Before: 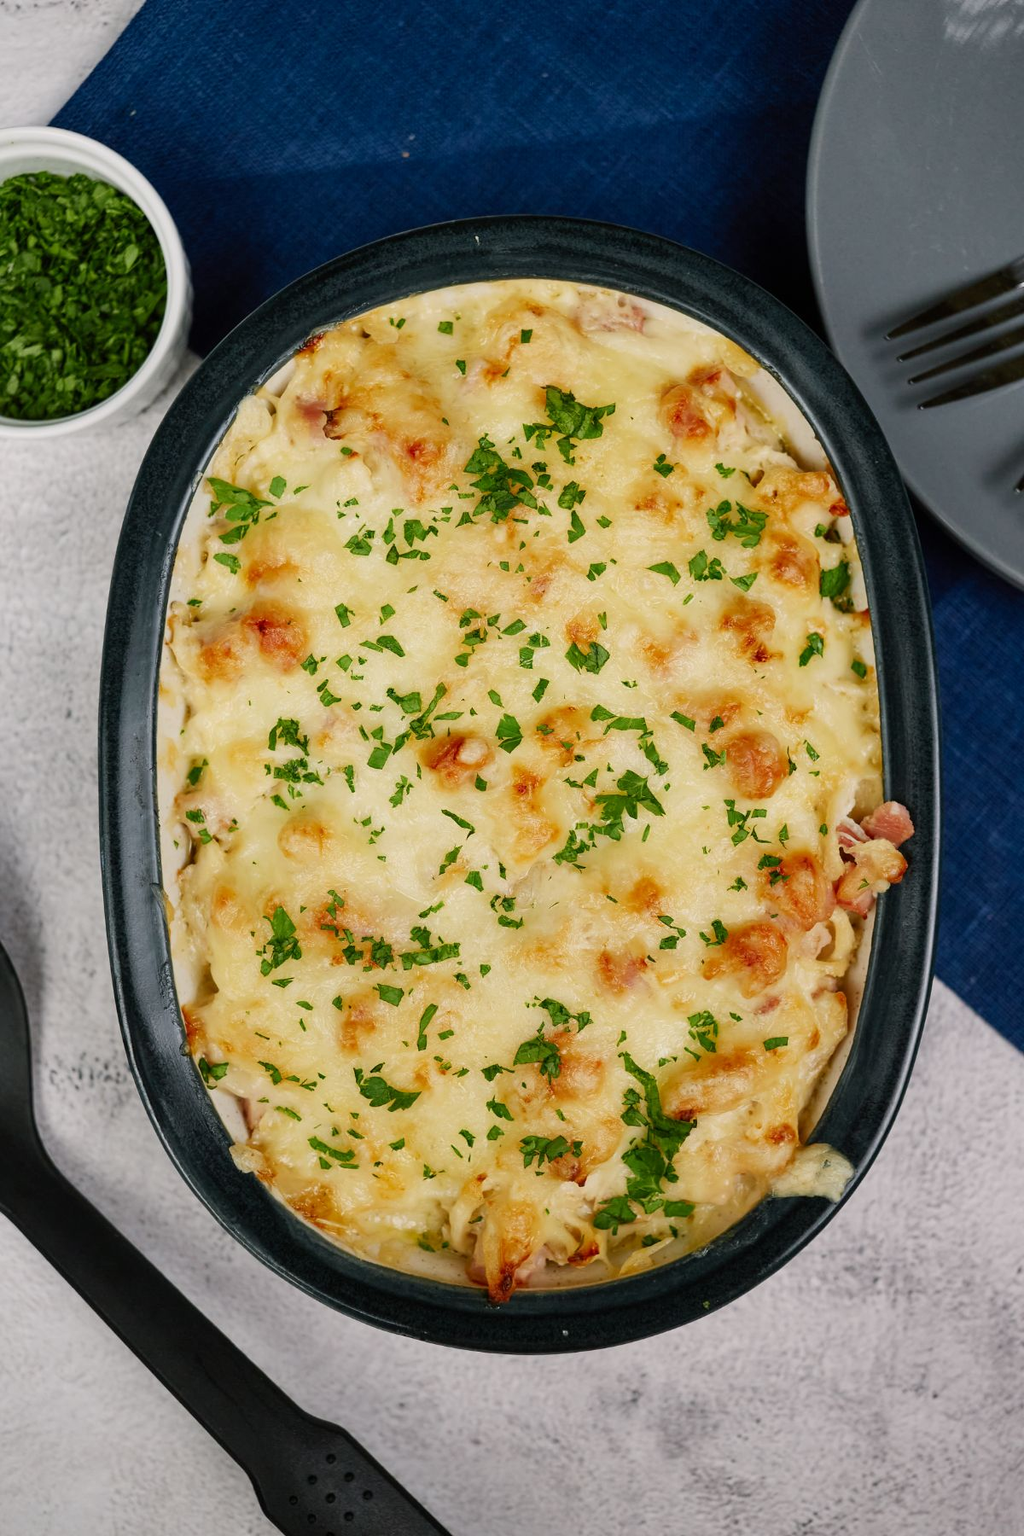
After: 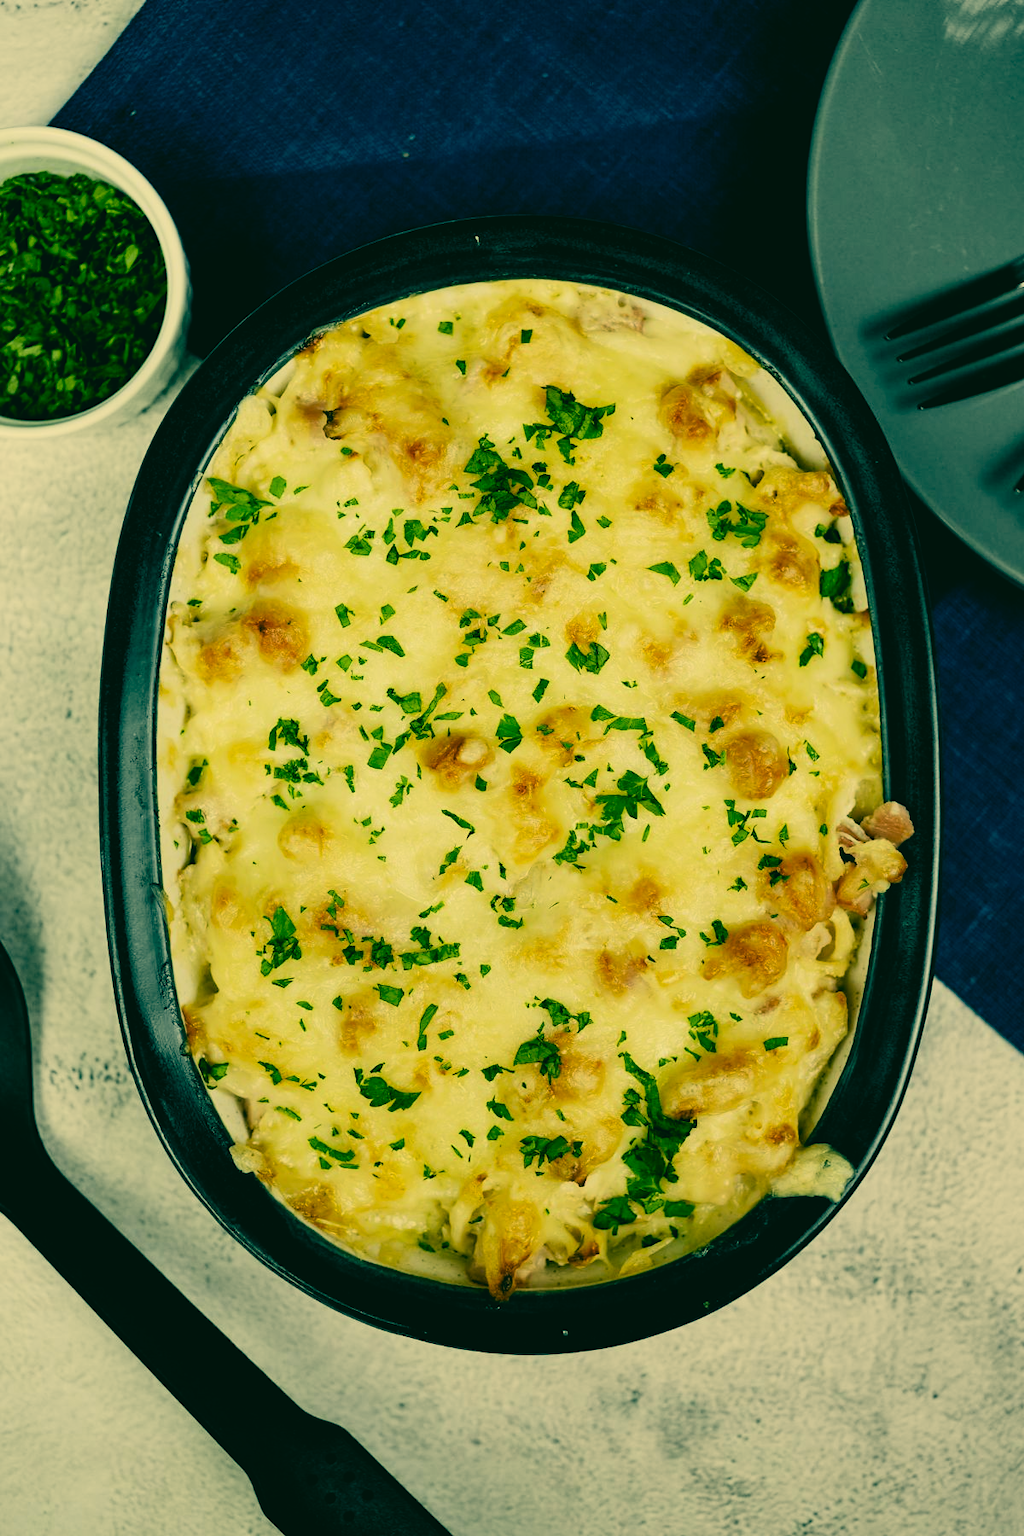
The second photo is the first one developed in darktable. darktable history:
color correction: highlights a* 1.85, highlights b* 34.05, shadows a* -36.23, shadows b* -6.06
filmic rgb: middle gray luminance 9.84%, black relative exposure -8.58 EV, white relative exposure 3.34 EV, threshold 2.96 EV, target black luminance 0%, hardness 5.2, latitude 44.68%, contrast 1.313, highlights saturation mix 4.73%, shadows ↔ highlights balance 23.92%, enable highlight reconstruction true
